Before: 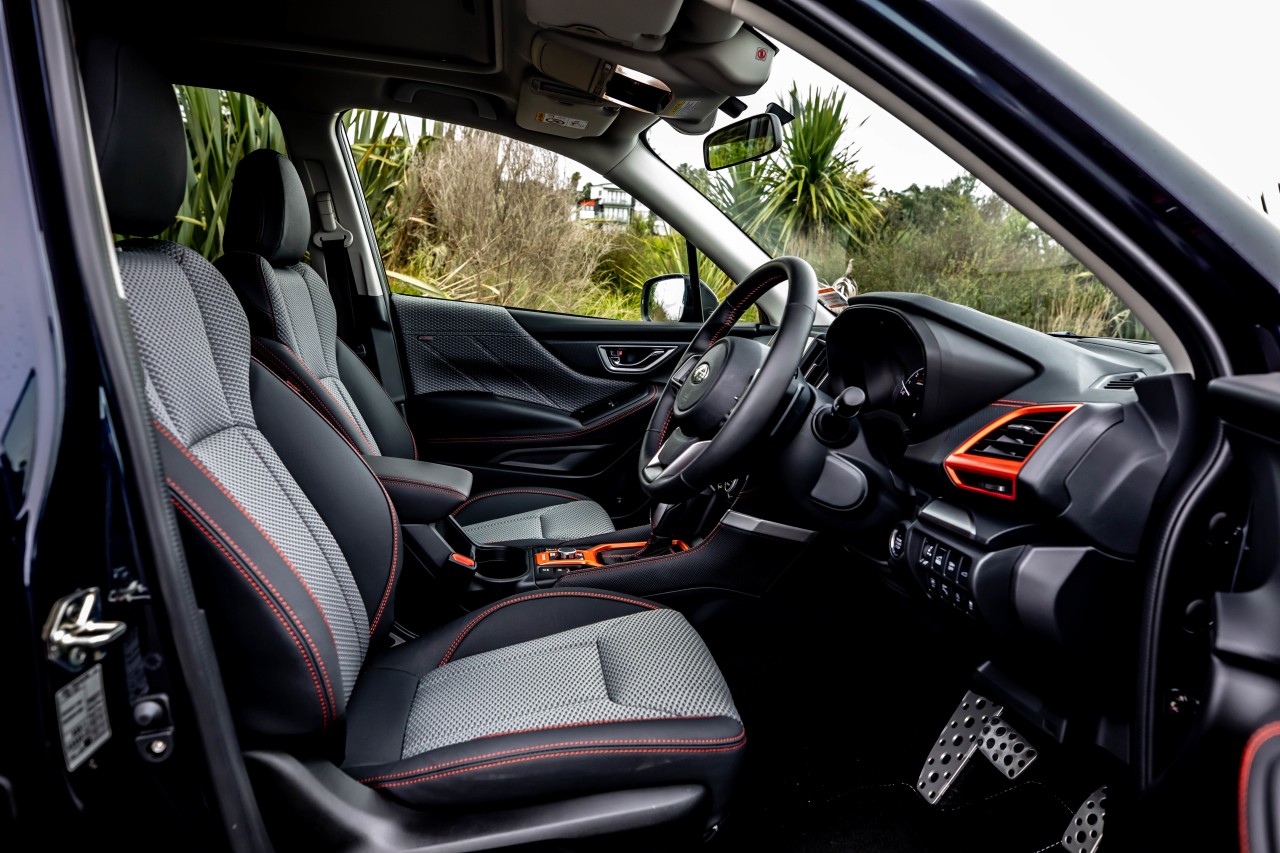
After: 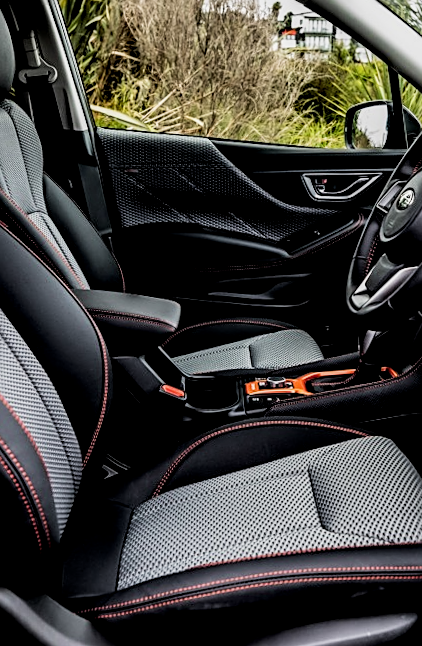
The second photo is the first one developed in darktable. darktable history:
filmic rgb: black relative exposure -5 EV, white relative exposure 3.5 EV, hardness 3.19, contrast 1.3, highlights saturation mix -50%
local contrast: shadows 94%
rotate and perspective: rotation -1.32°, lens shift (horizontal) -0.031, crop left 0.015, crop right 0.985, crop top 0.047, crop bottom 0.982
crop and rotate: left 21.77%, top 18.528%, right 44.676%, bottom 2.997%
sharpen: on, module defaults
